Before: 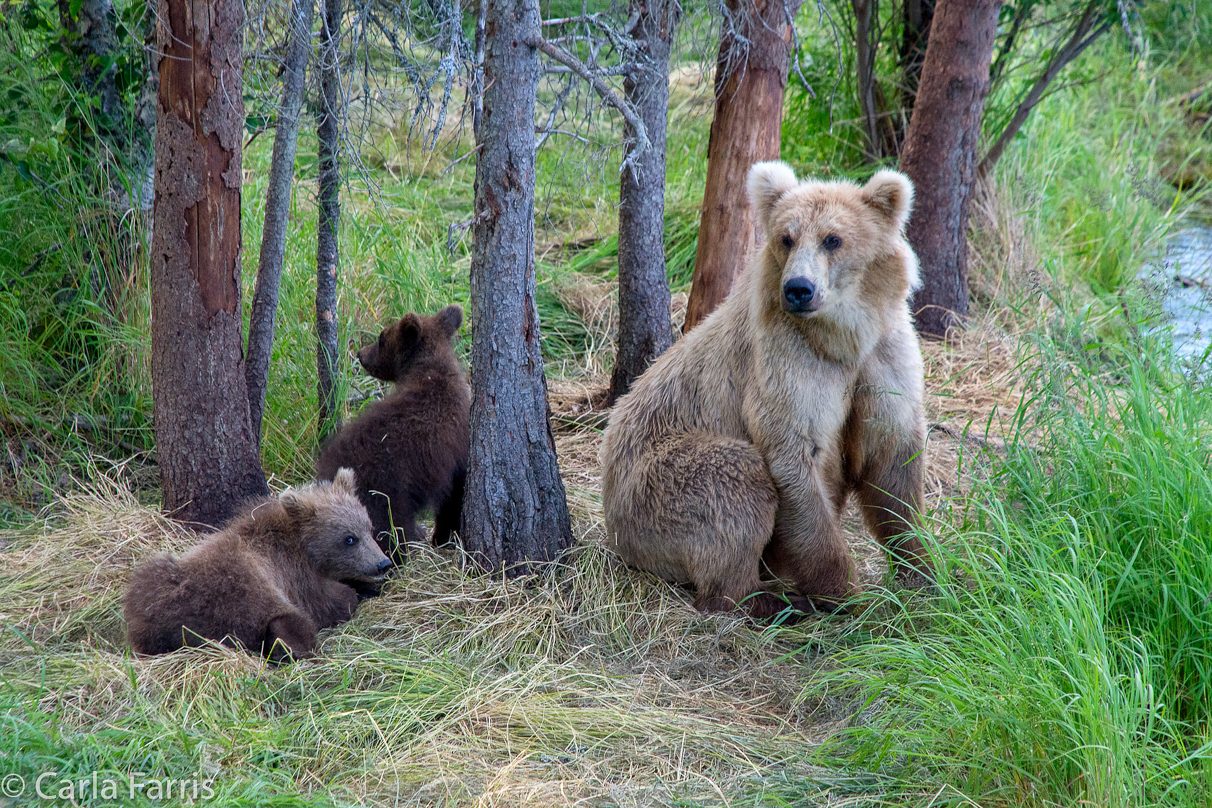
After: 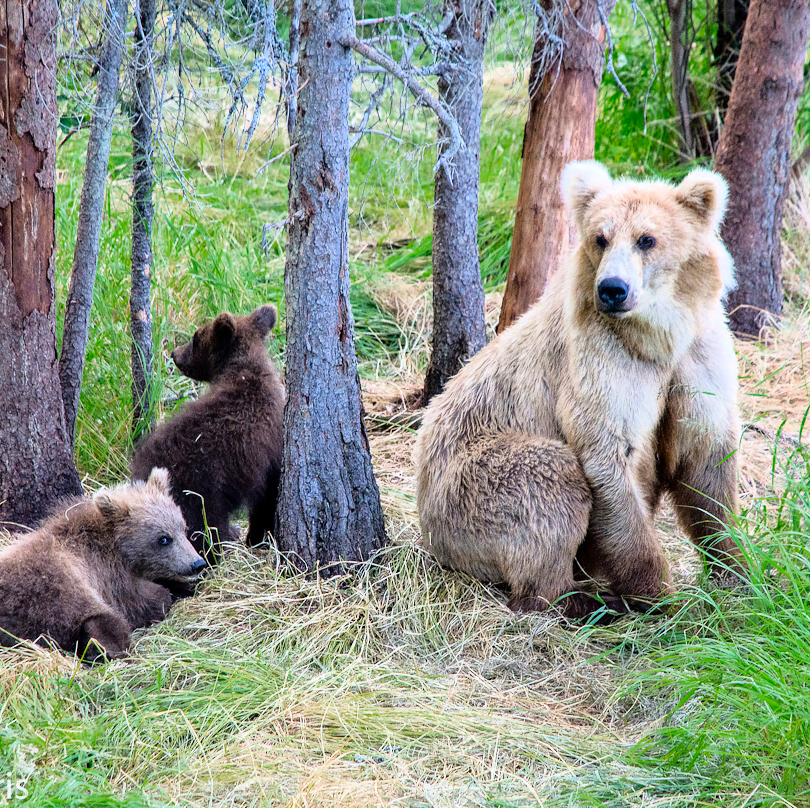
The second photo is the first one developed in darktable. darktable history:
color zones: curves: ch0 [(0, 0.444) (0.143, 0.442) (0.286, 0.441) (0.429, 0.441) (0.571, 0.441) (0.714, 0.441) (0.857, 0.442) (1, 0.444)], mix 101.46%
base curve: curves: ch0 [(0, 0) (0.012, 0.01) (0.073, 0.168) (0.31, 0.711) (0.645, 0.957) (1, 1)]
crop: left 15.414%, right 17.732%
